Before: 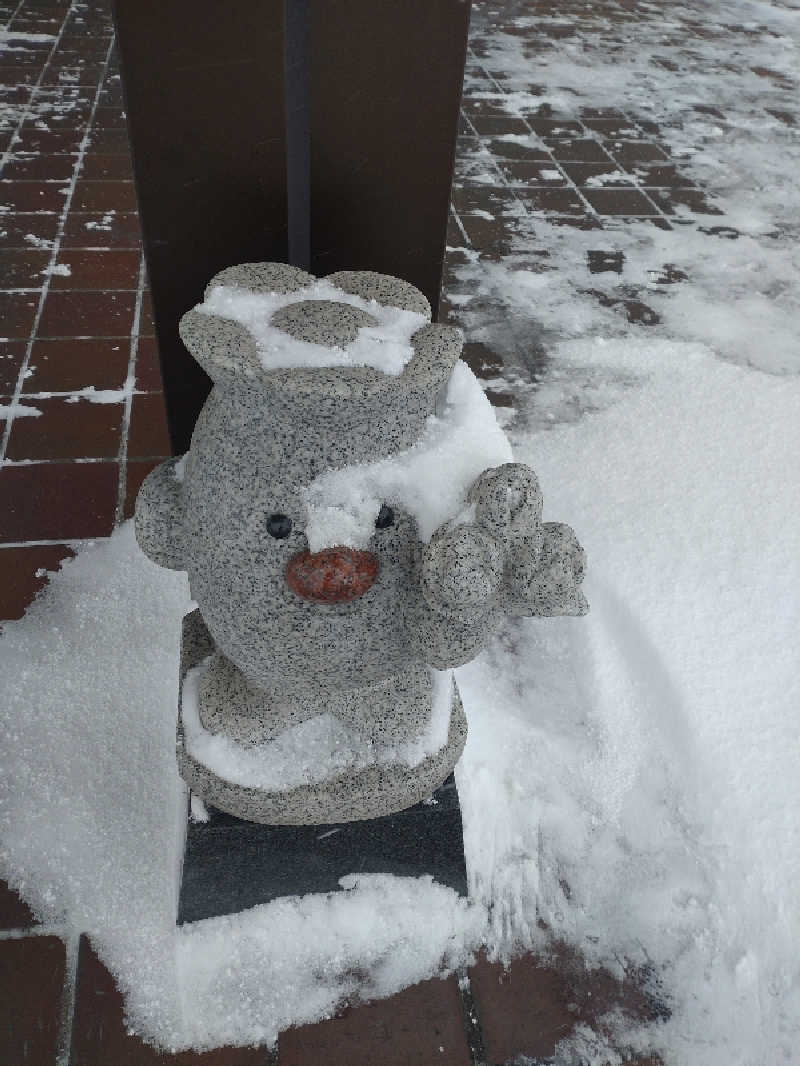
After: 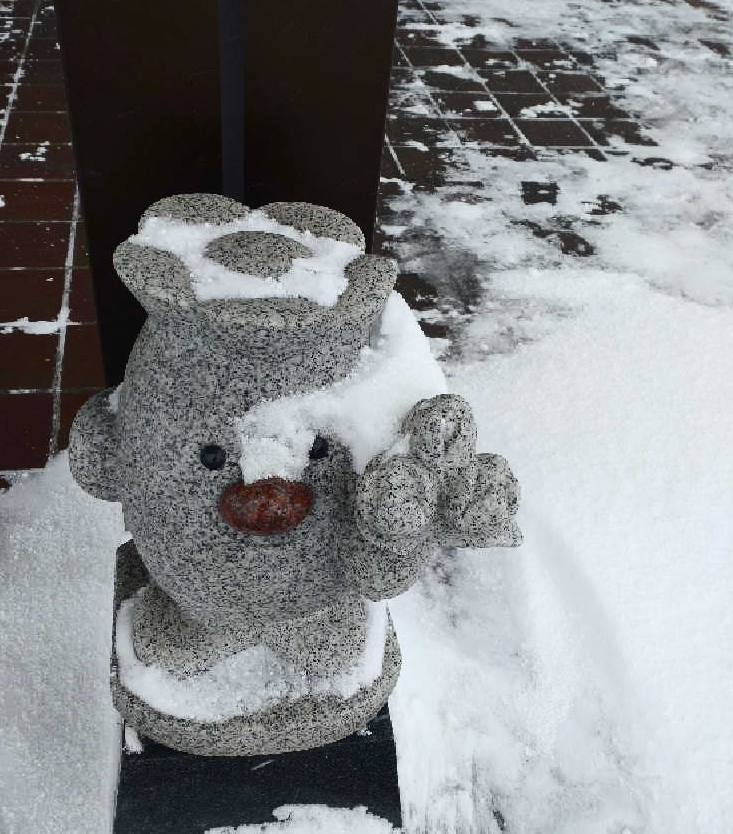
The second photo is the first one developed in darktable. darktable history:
crop: left 8.306%, top 6.55%, bottom 15.192%
contrast brightness saturation: contrast 0.294
local contrast: mode bilateral grid, contrast 100, coarseness 100, detail 89%, midtone range 0.2
